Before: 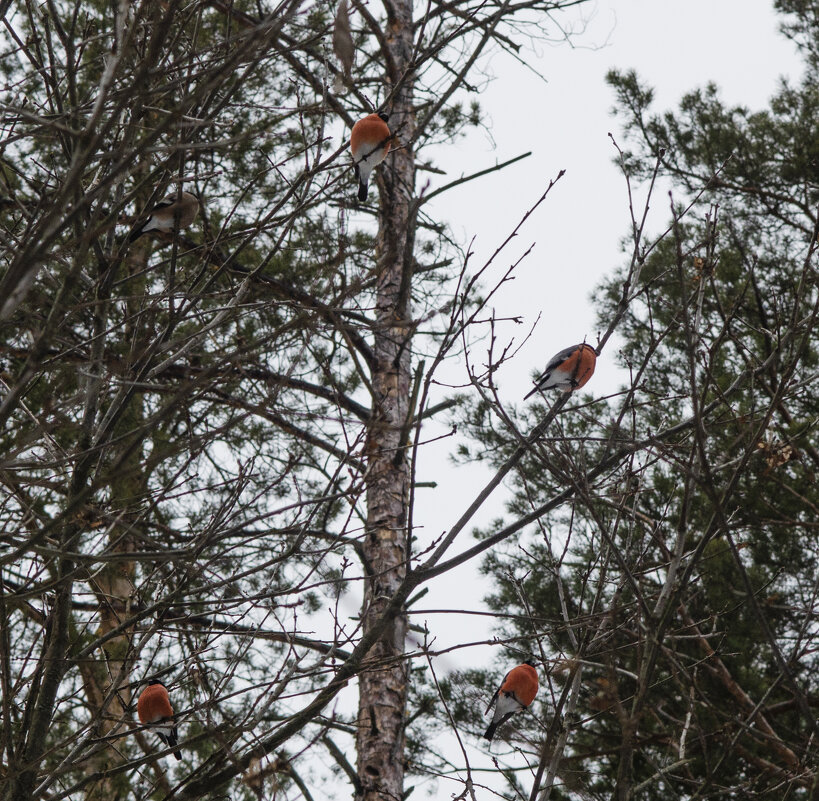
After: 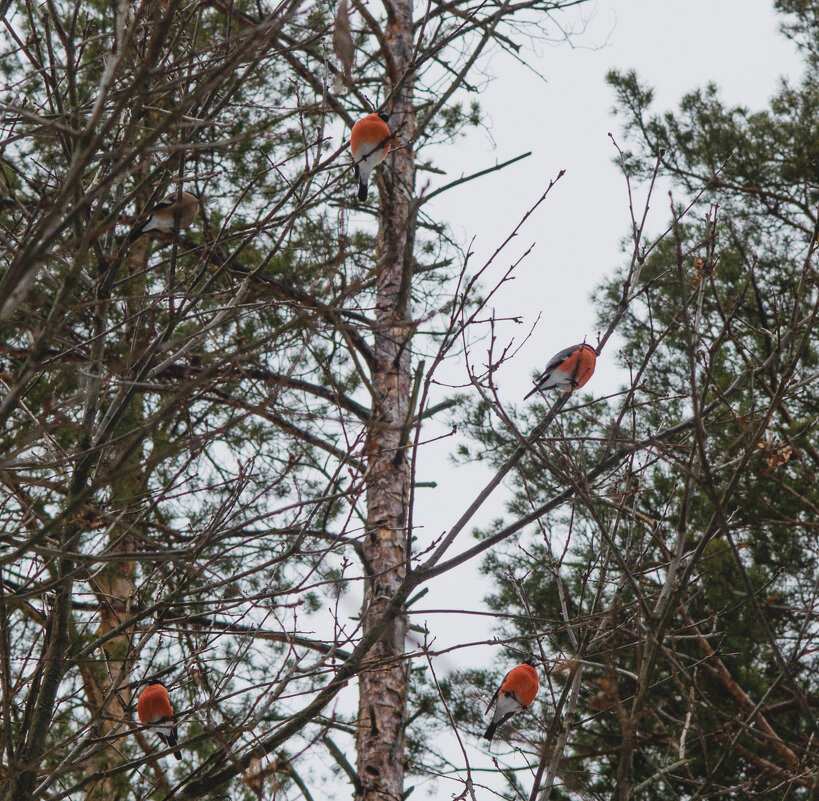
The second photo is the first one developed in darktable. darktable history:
contrast brightness saturation: contrast -0.099, brightness 0.047, saturation 0.08
